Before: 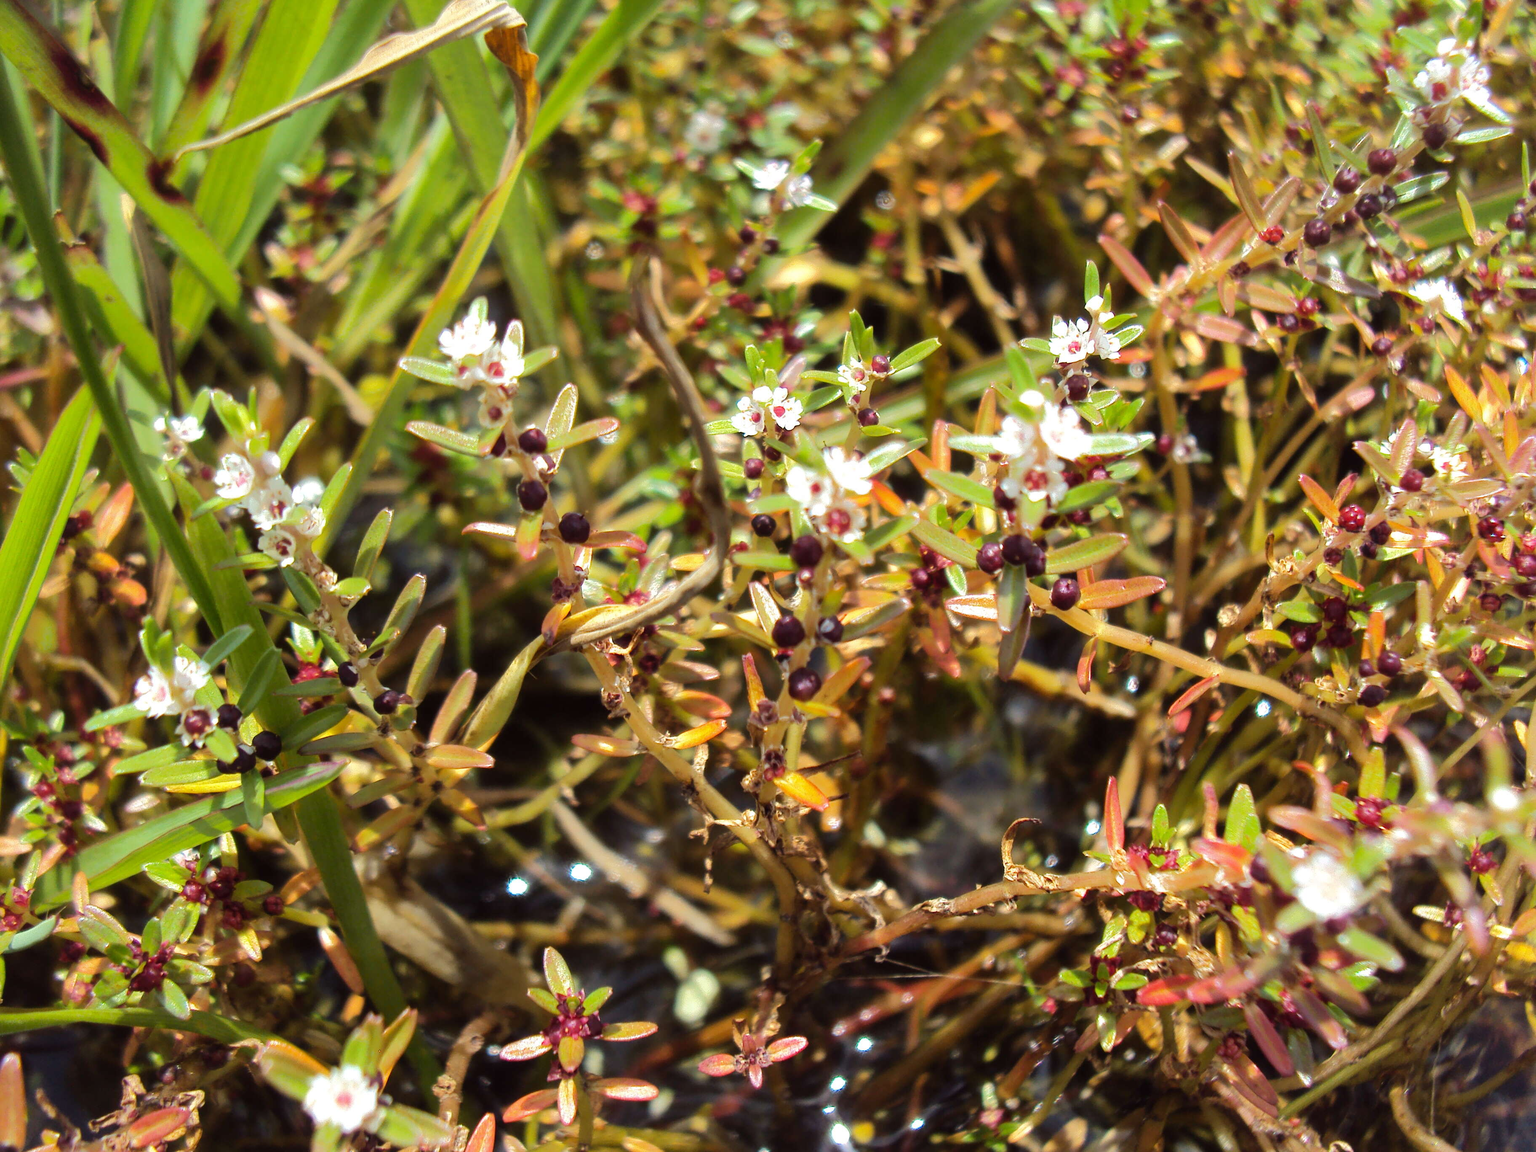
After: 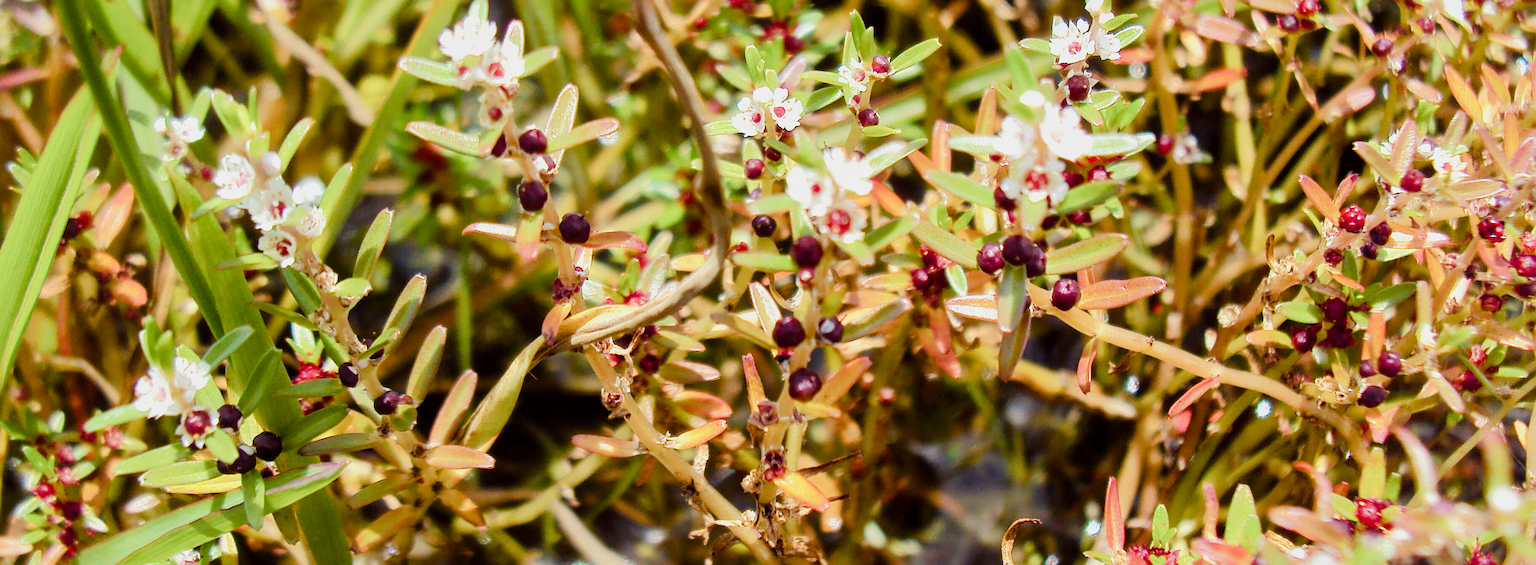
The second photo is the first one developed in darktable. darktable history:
filmic rgb: black relative exposure -7.65 EV, white relative exposure 4.56 EV, hardness 3.61
exposure: black level correction 0, exposure 0.692 EV, compensate highlight preservation false
sharpen: on, module defaults
color balance rgb: linear chroma grading › global chroma 15.623%, perceptual saturation grading › global saturation 20%, perceptual saturation grading › highlights -50.103%, perceptual saturation grading › shadows 31.199%, global vibrance 20%
crop and rotate: top 26.029%, bottom 24.921%
local contrast: mode bilateral grid, contrast 21, coarseness 51, detail 119%, midtone range 0.2
